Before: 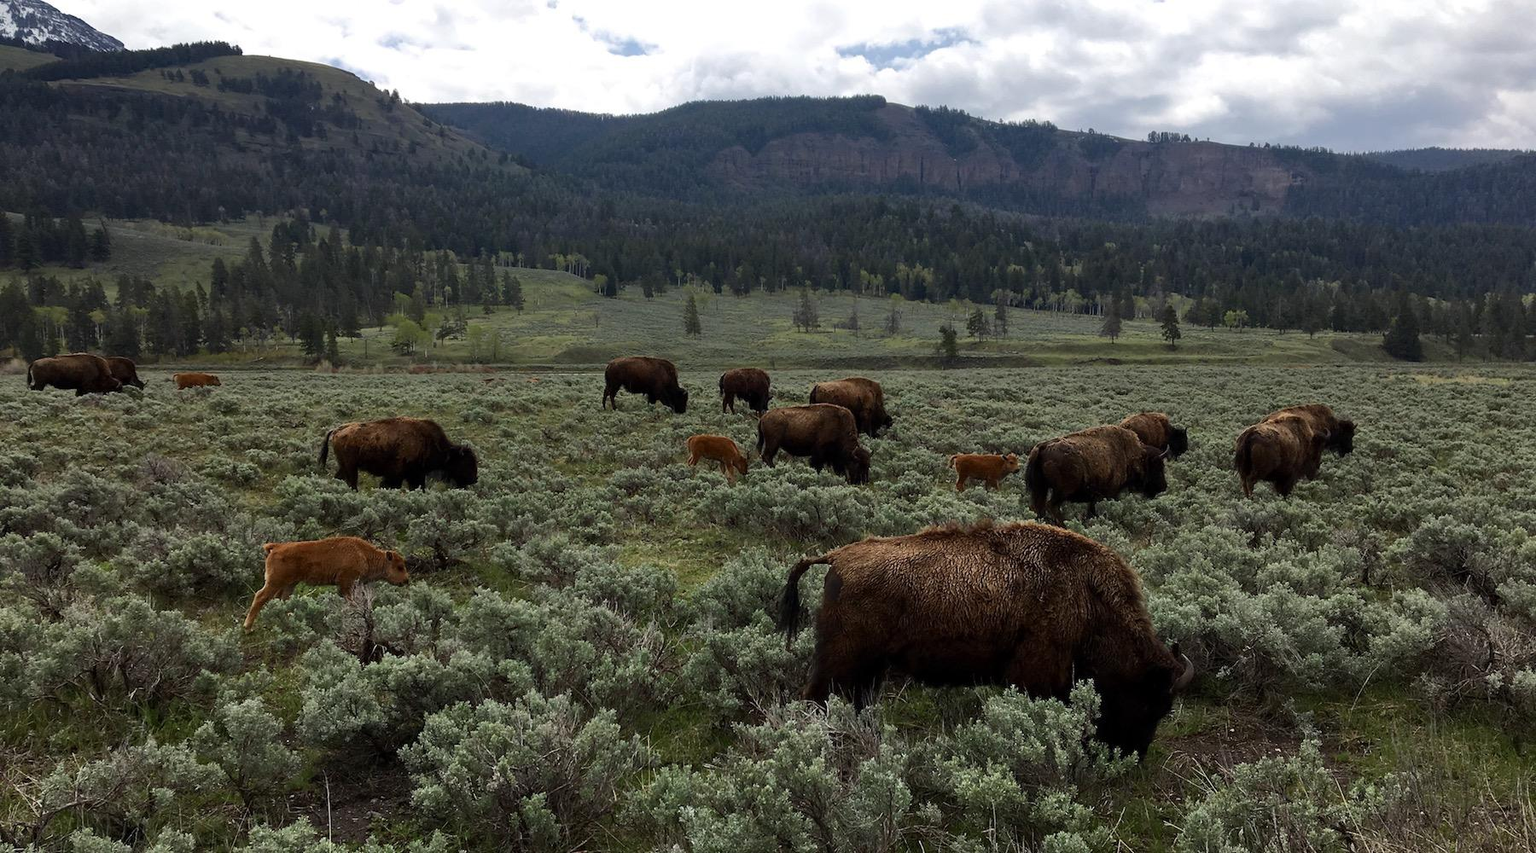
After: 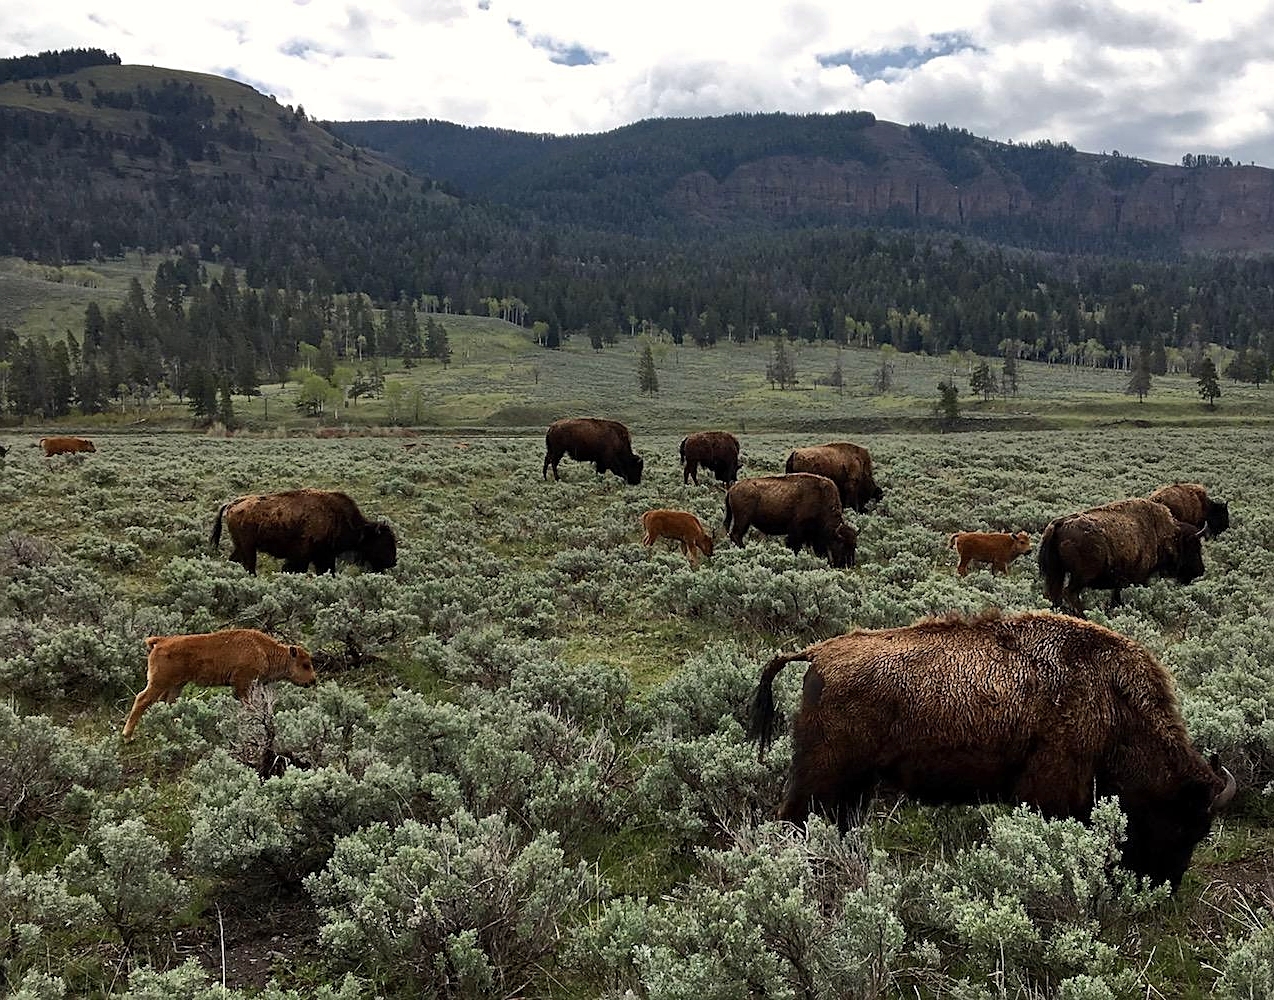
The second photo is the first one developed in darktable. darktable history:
sharpen: amount 0.55
white balance: red 1.009, blue 0.985
shadows and highlights: soften with gaussian
crop and rotate: left 9.061%, right 20.142%
